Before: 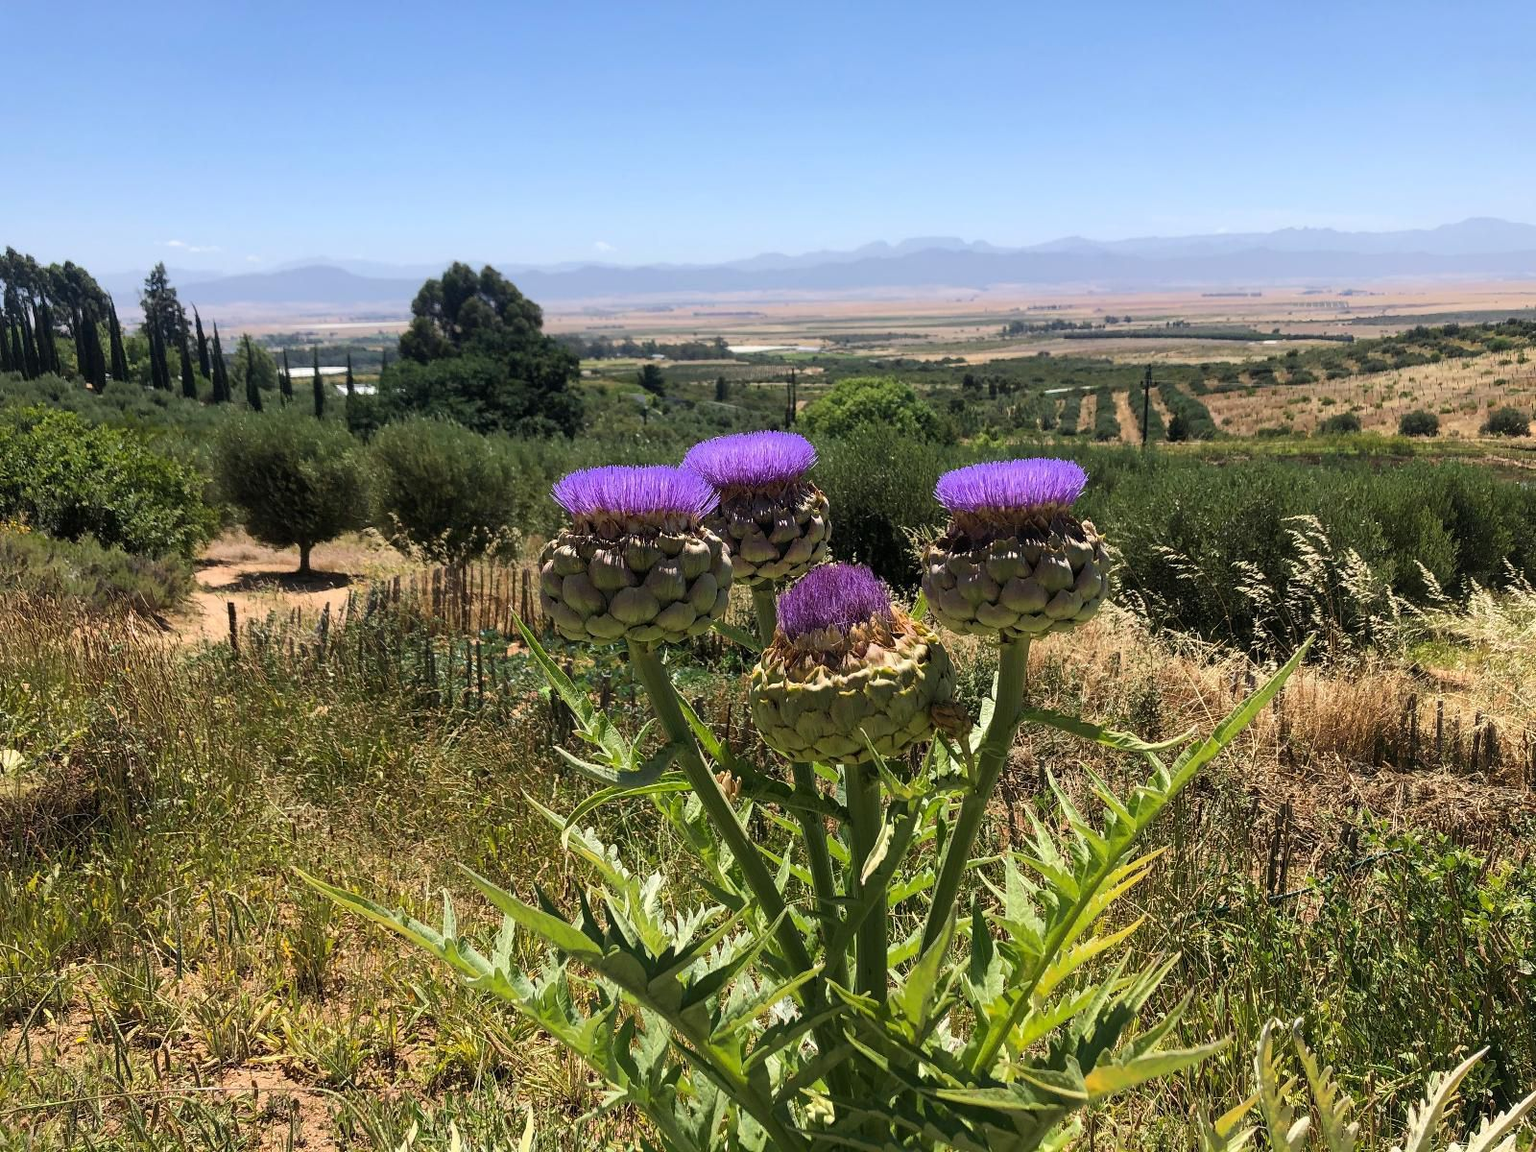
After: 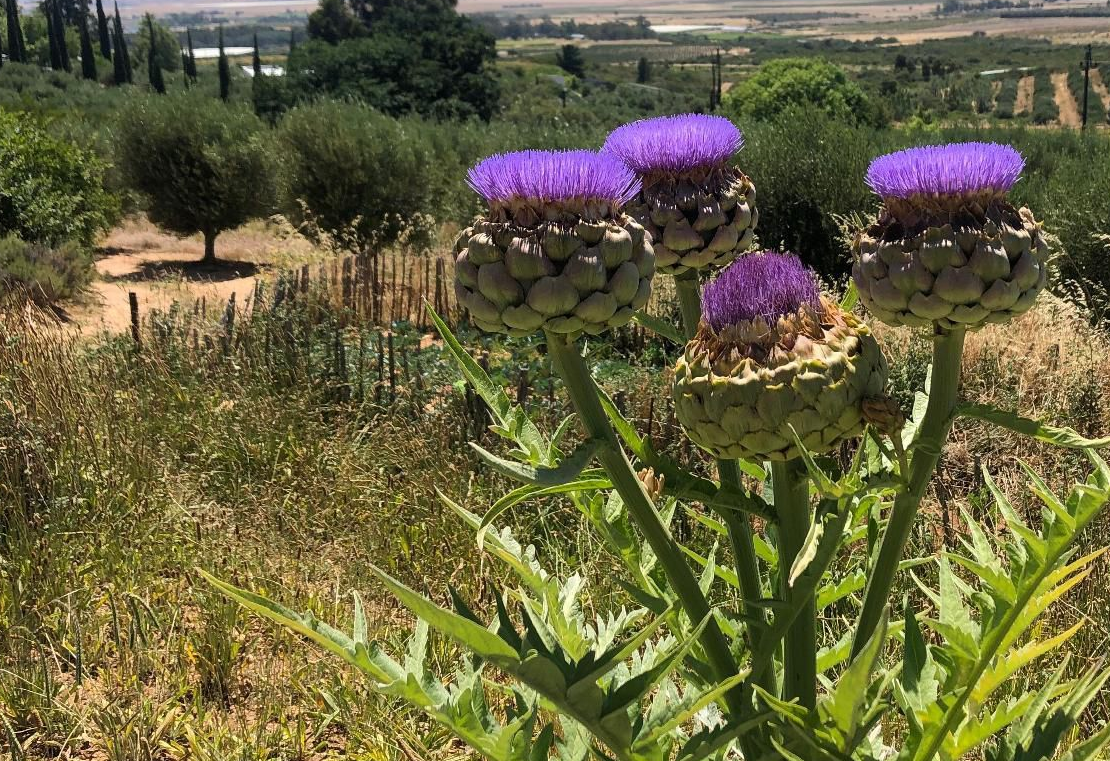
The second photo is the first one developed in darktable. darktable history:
crop: left 6.757%, top 27.977%, right 23.844%, bottom 8.577%
